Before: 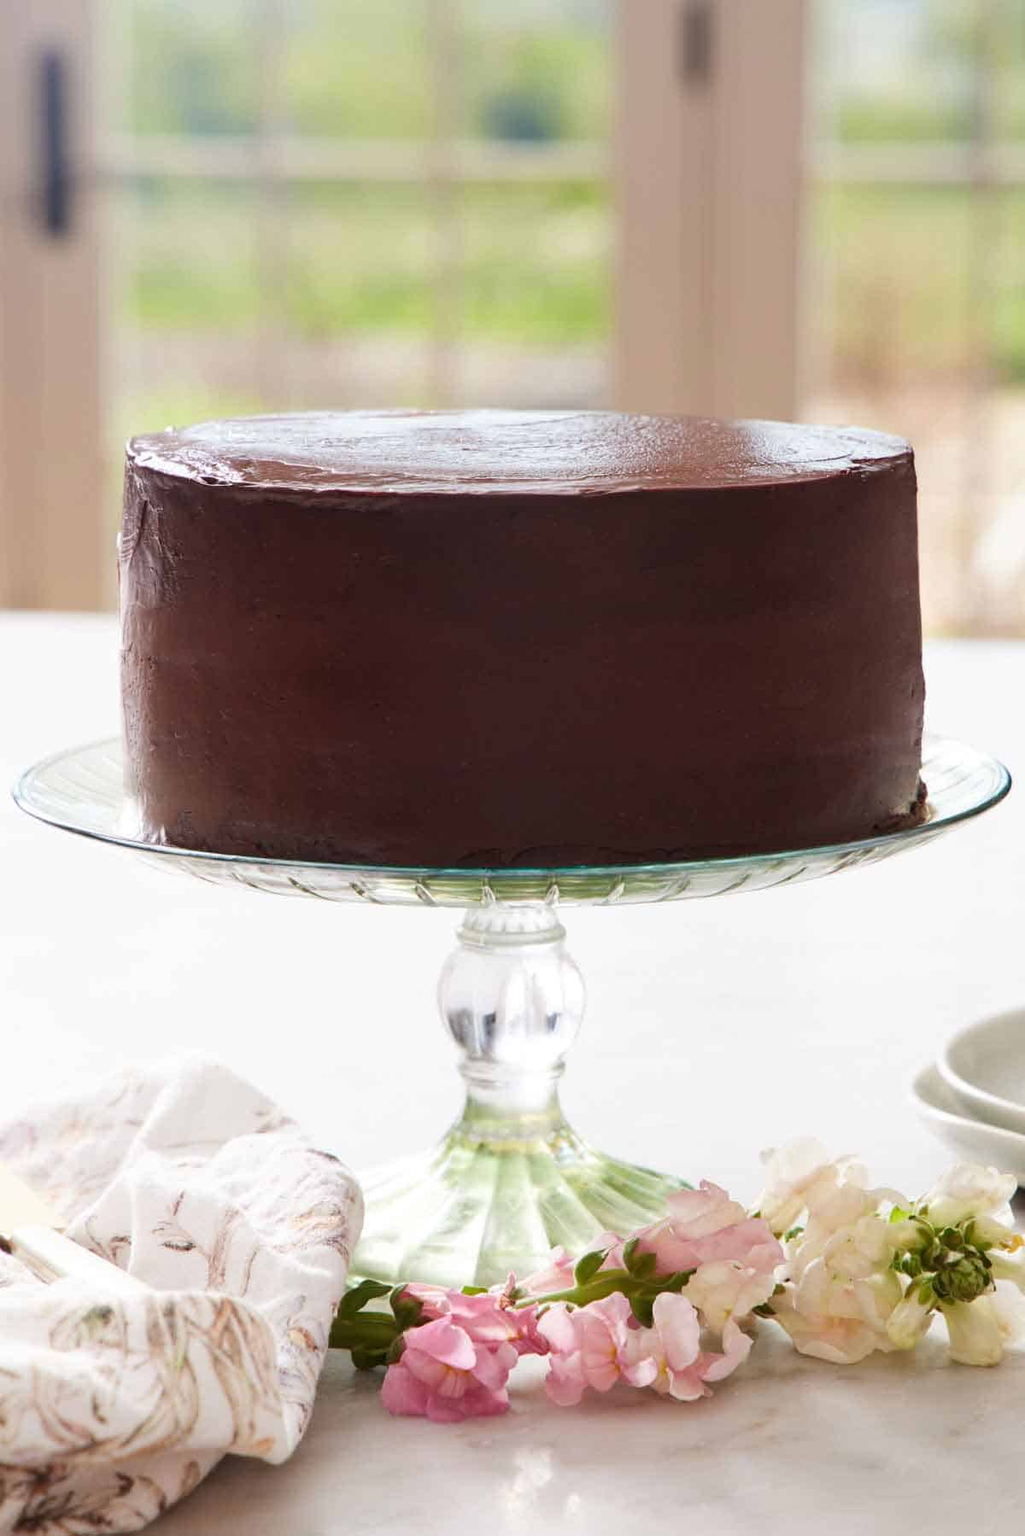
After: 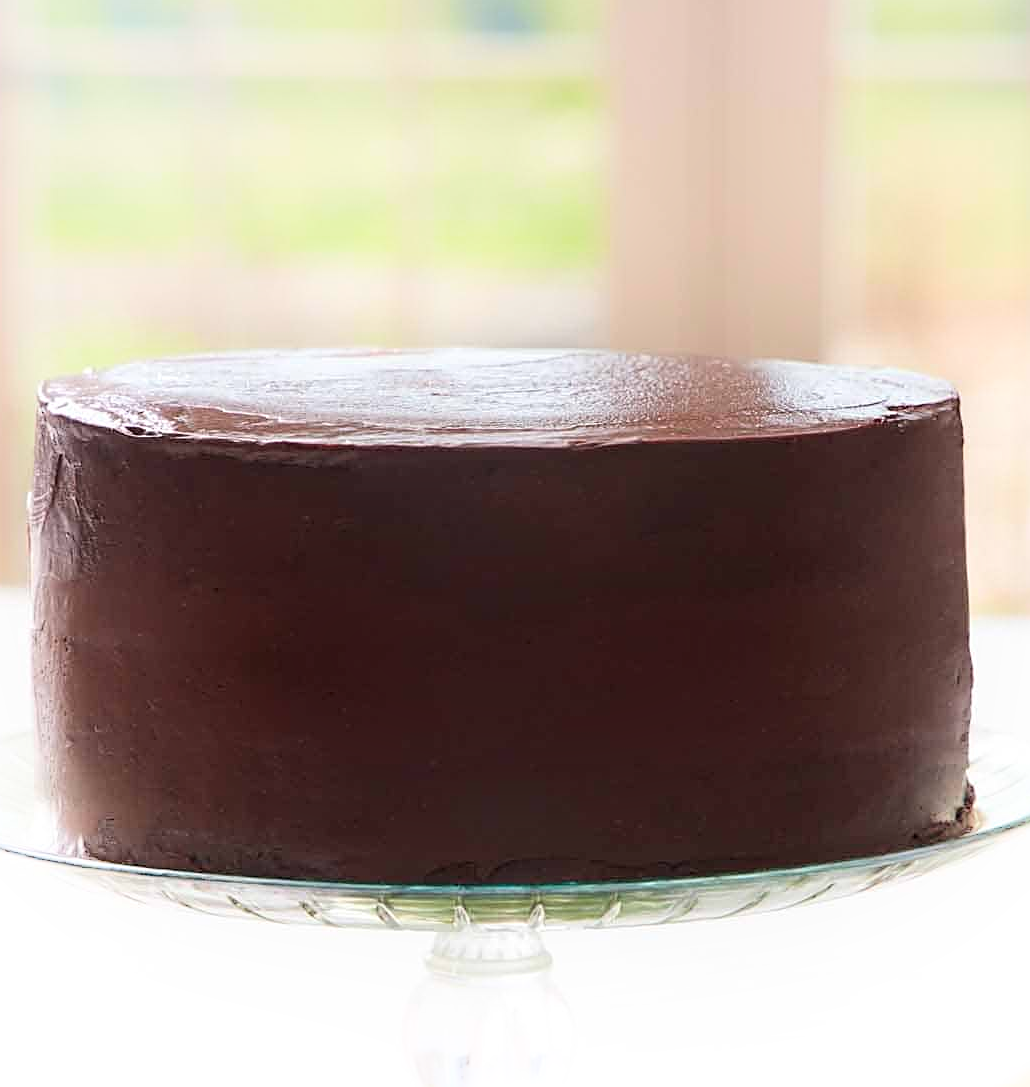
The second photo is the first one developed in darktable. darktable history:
sharpen: on, module defaults
crop and rotate: left 9.243%, top 7.355%, right 4.891%, bottom 32.17%
shadows and highlights: shadows -53.13, highlights 86.24, soften with gaussian
contrast brightness saturation: contrast 0.055, brightness 0.059, saturation 0.007
